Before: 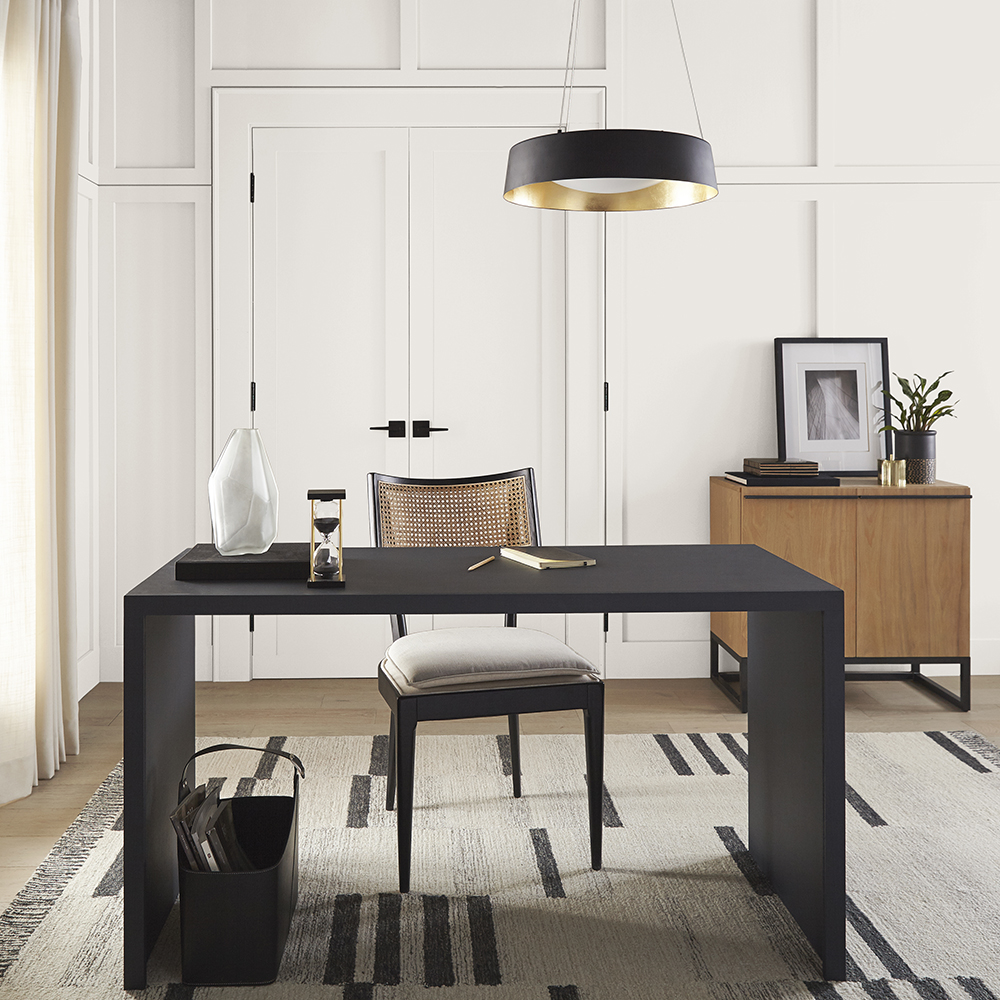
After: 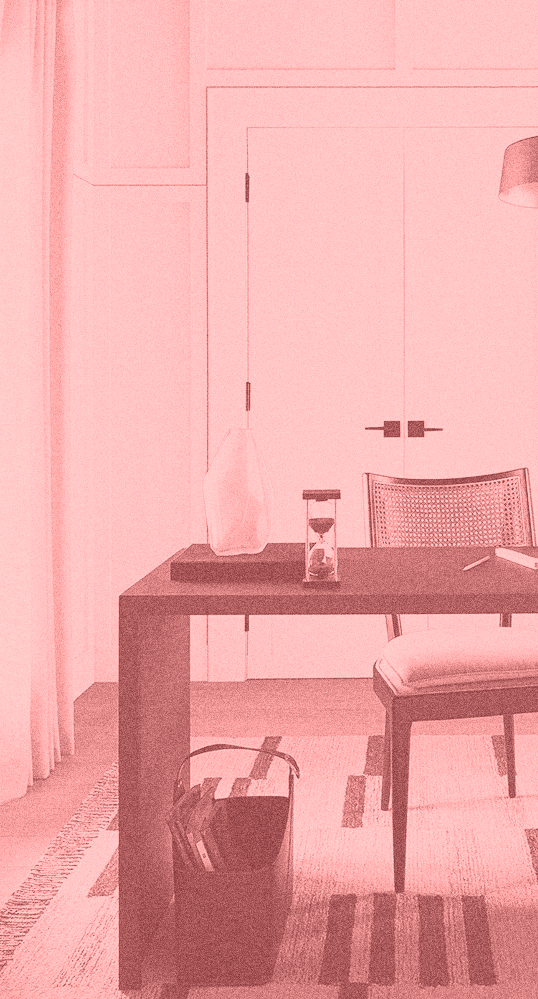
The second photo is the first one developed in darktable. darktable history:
exposure: compensate highlight preservation false
grain: strength 49.07%
white balance: red 0.766, blue 1.537
tone curve: curves: ch0 [(0, 0) (0.091, 0.077) (0.517, 0.574) (0.745, 0.82) (0.844, 0.908) (0.909, 0.942) (1, 0.973)]; ch1 [(0, 0) (0.437, 0.404) (0.5, 0.5) (0.534, 0.546) (0.58, 0.603) (0.616, 0.649) (1, 1)]; ch2 [(0, 0) (0.442, 0.415) (0.5, 0.5) (0.535, 0.547) (0.585, 0.62) (1, 1)], color space Lab, independent channels, preserve colors none
crop: left 0.587%, right 45.588%, bottom 0.086%
colorize: saturation 51%, source mix 50.67%, lightness 50.67%
